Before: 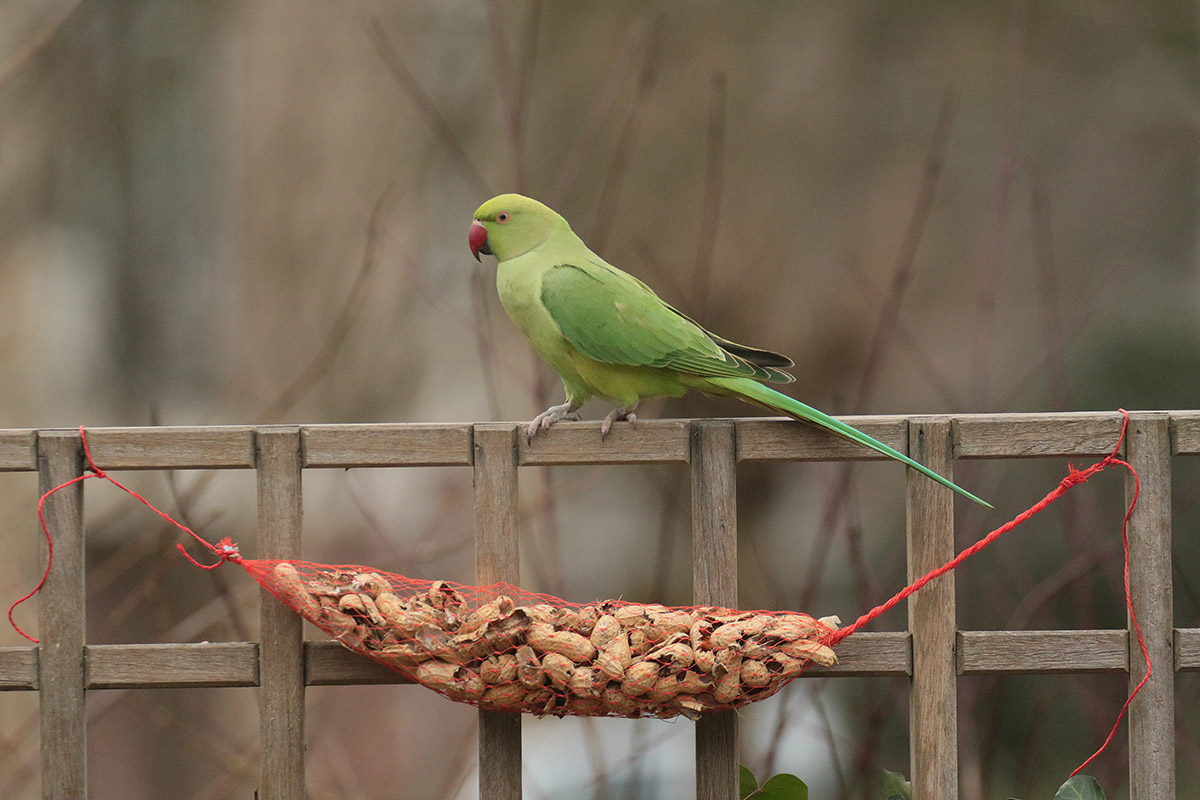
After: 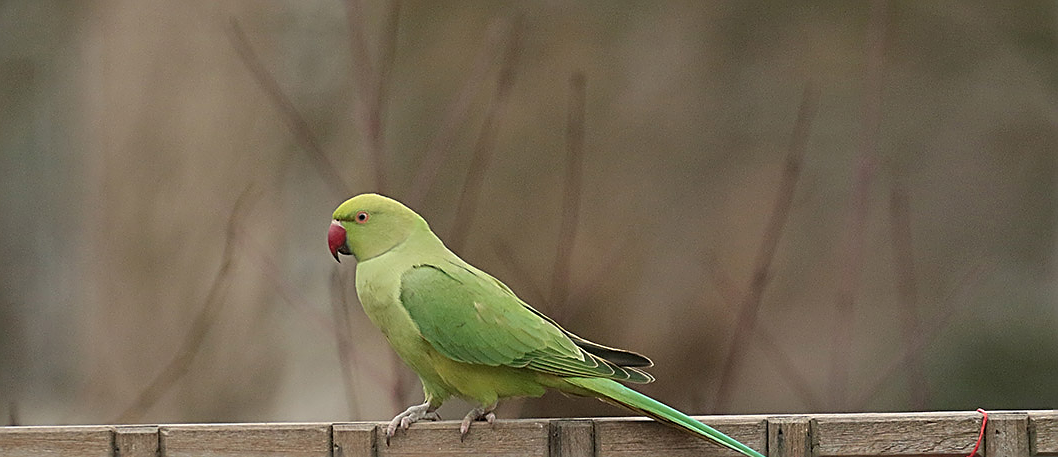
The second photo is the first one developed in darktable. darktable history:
crop and rotate: left 11.812%, bottom 42.776%
sharpen: amount 0.901
